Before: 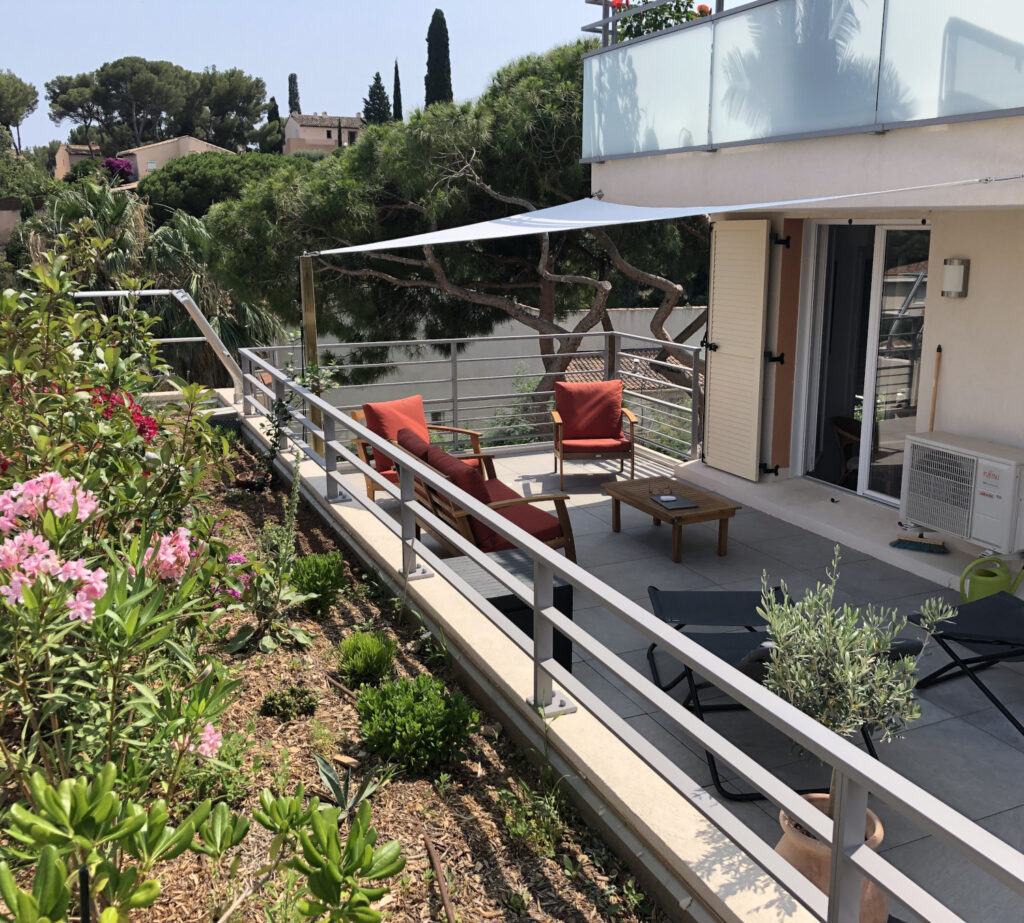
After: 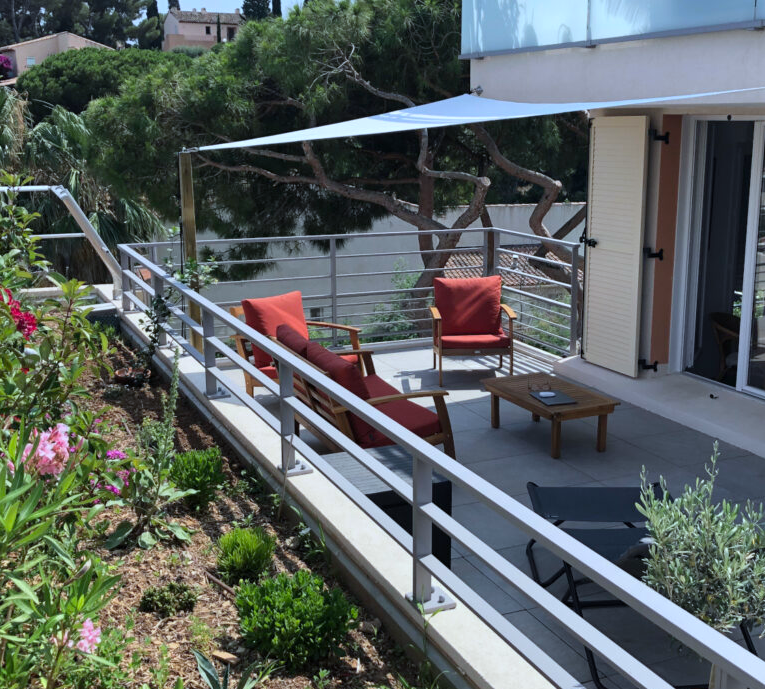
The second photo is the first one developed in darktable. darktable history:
crop and rotate: left 11.831%, top 11.346%, right 13.429%, bottom 13.899%
color calibration: illuminant as shot in camera, x 0.358, y 0.373, temperature 4628.91 K
white balance: red 0.925, blue 1.046
